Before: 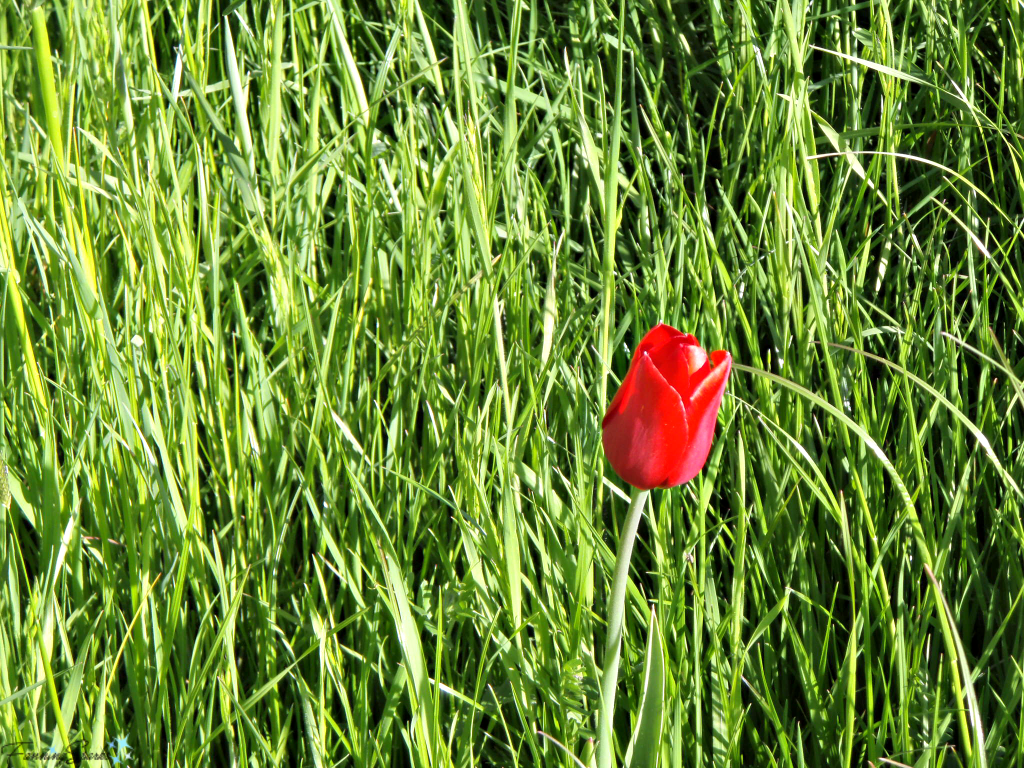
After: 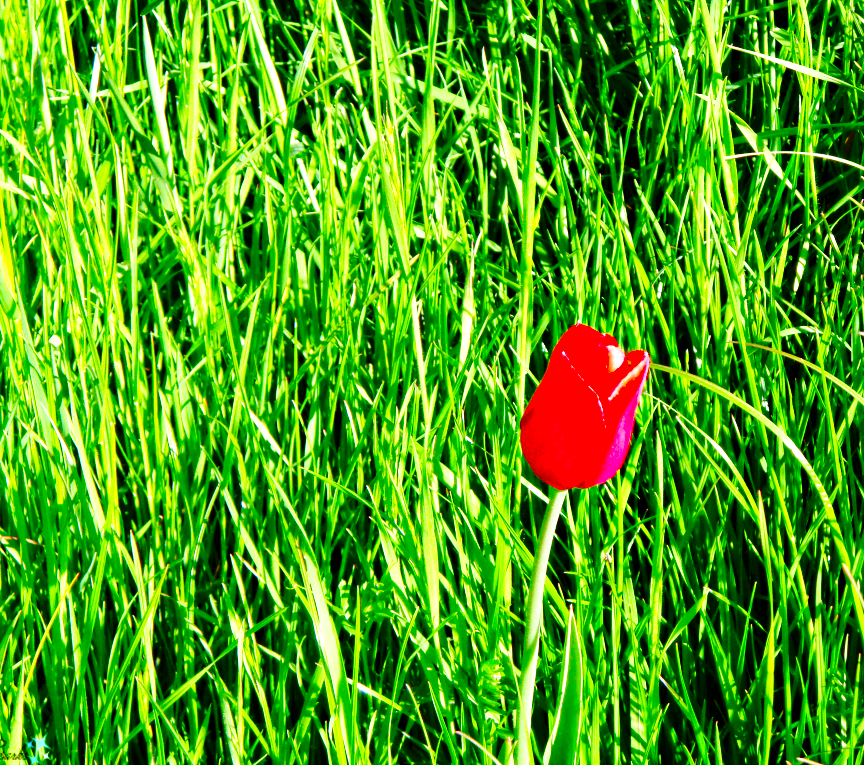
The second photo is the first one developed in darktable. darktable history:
local contrast: mode bilateral grid, contrast 20, coarseness 50, detail 132%, midtone range 0.2
crop: left 8.026%, right 7.374%
color correction: saturation 2.15
base curve: curves: ch0 [(0, 0) (0.036, 0.025) (0.121, 0.166) (0.206, 0.329) (0.605, 0.79) (1, 1)], preserve colors none
